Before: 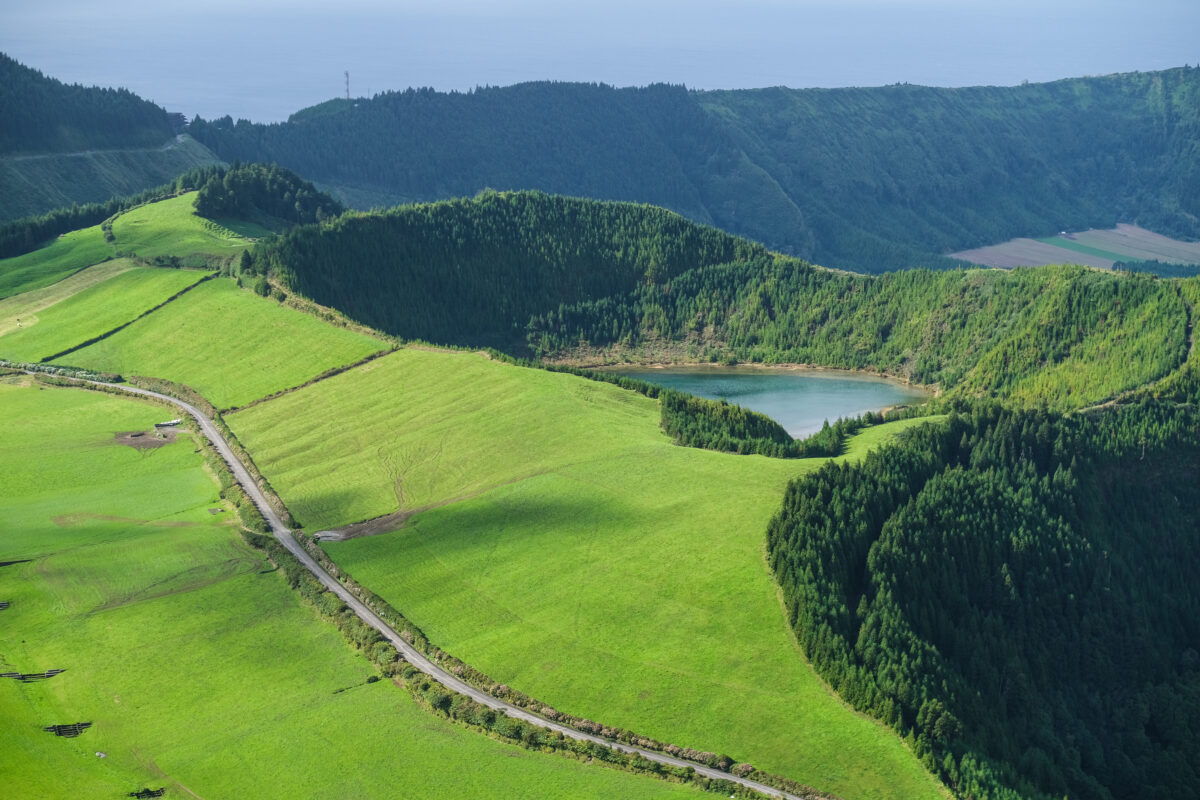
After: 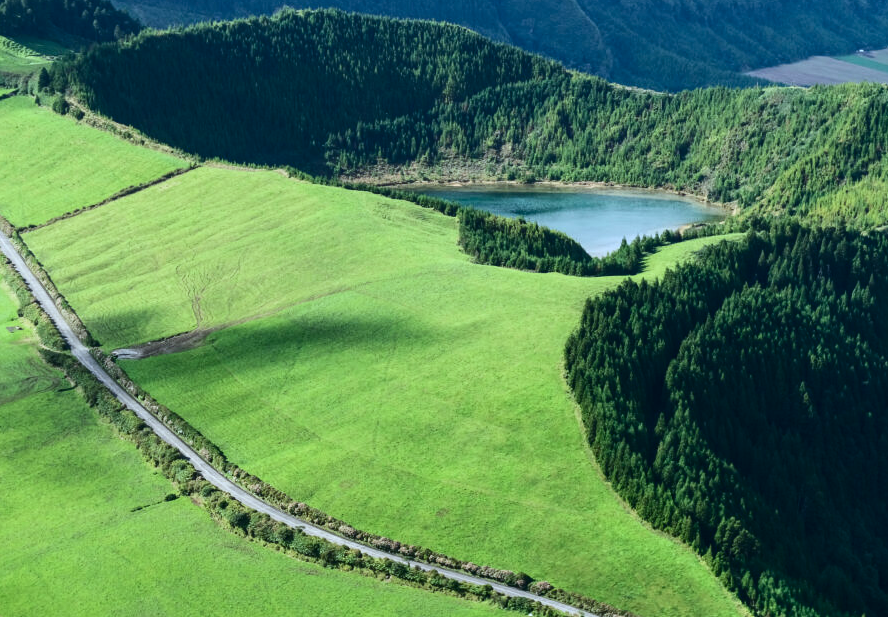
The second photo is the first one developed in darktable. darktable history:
white balance: red 0.978, blue 0.999
contrast brightness saturation: contrast 0.28
crop: left 16.871%, top 22.857%, right 9.116%
color calibration: illuminant custom, x 0.368, y 0.373, temperature 4330.32 K
